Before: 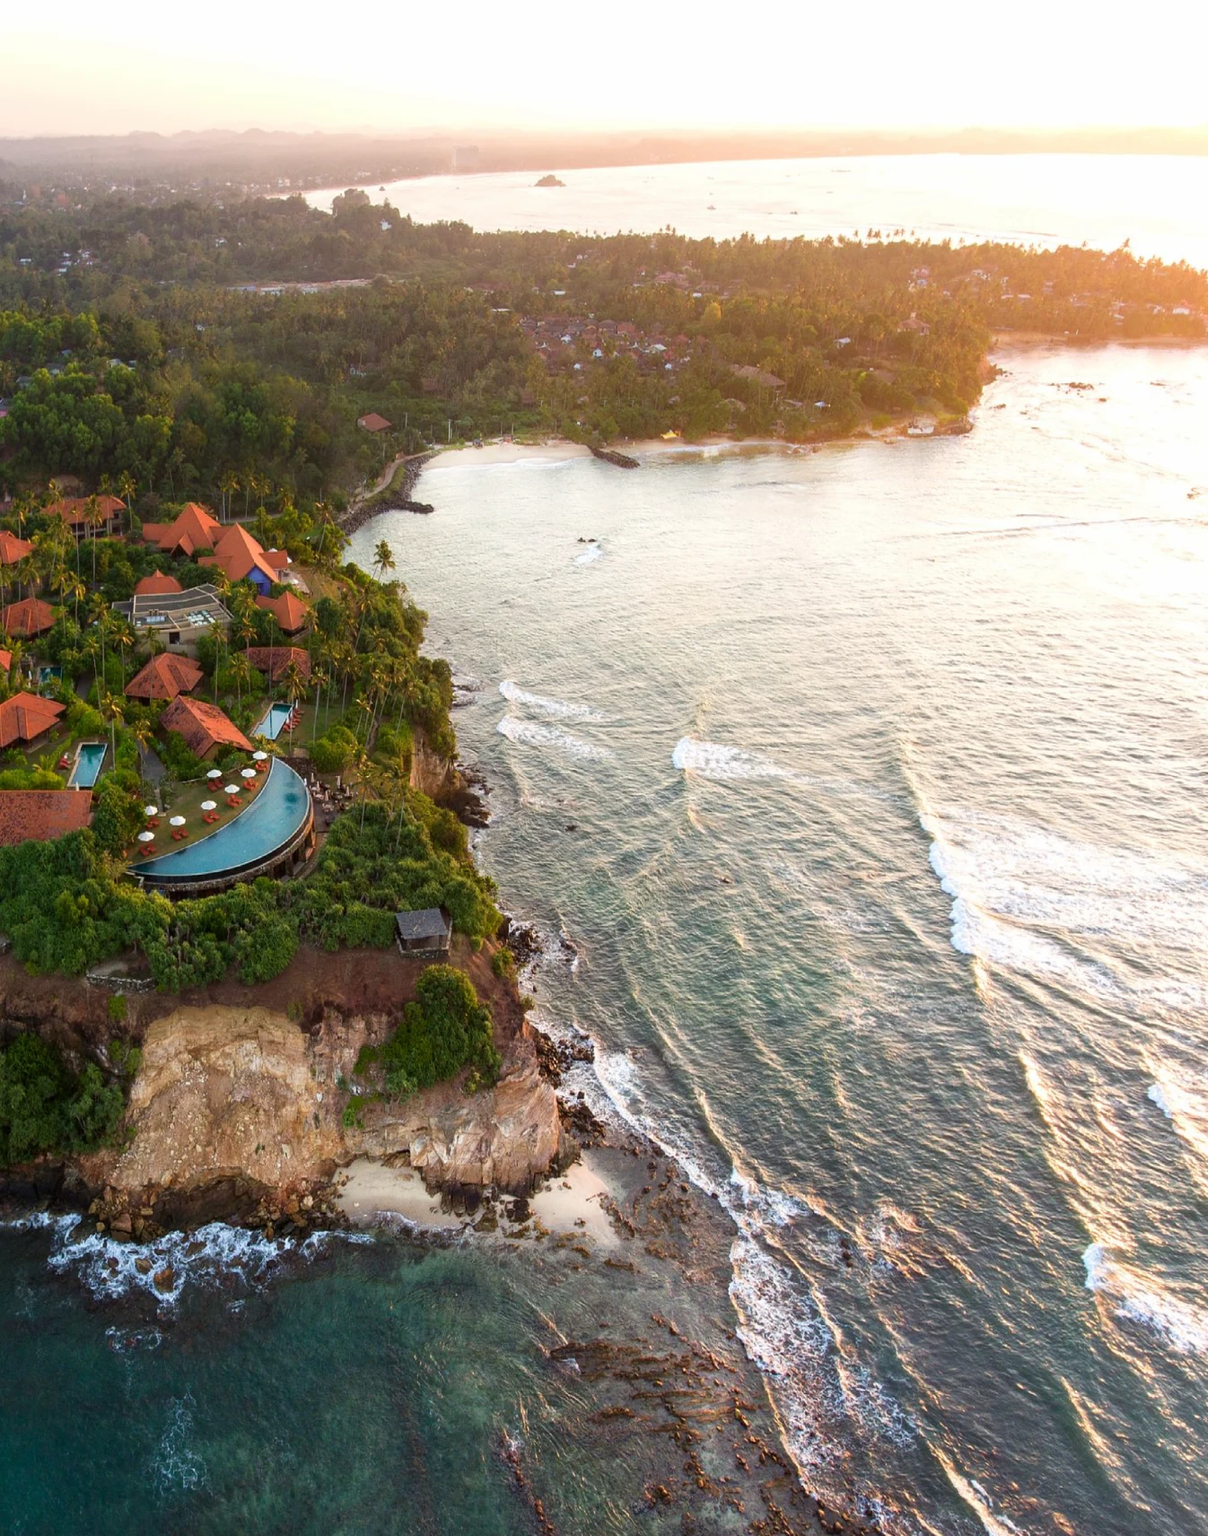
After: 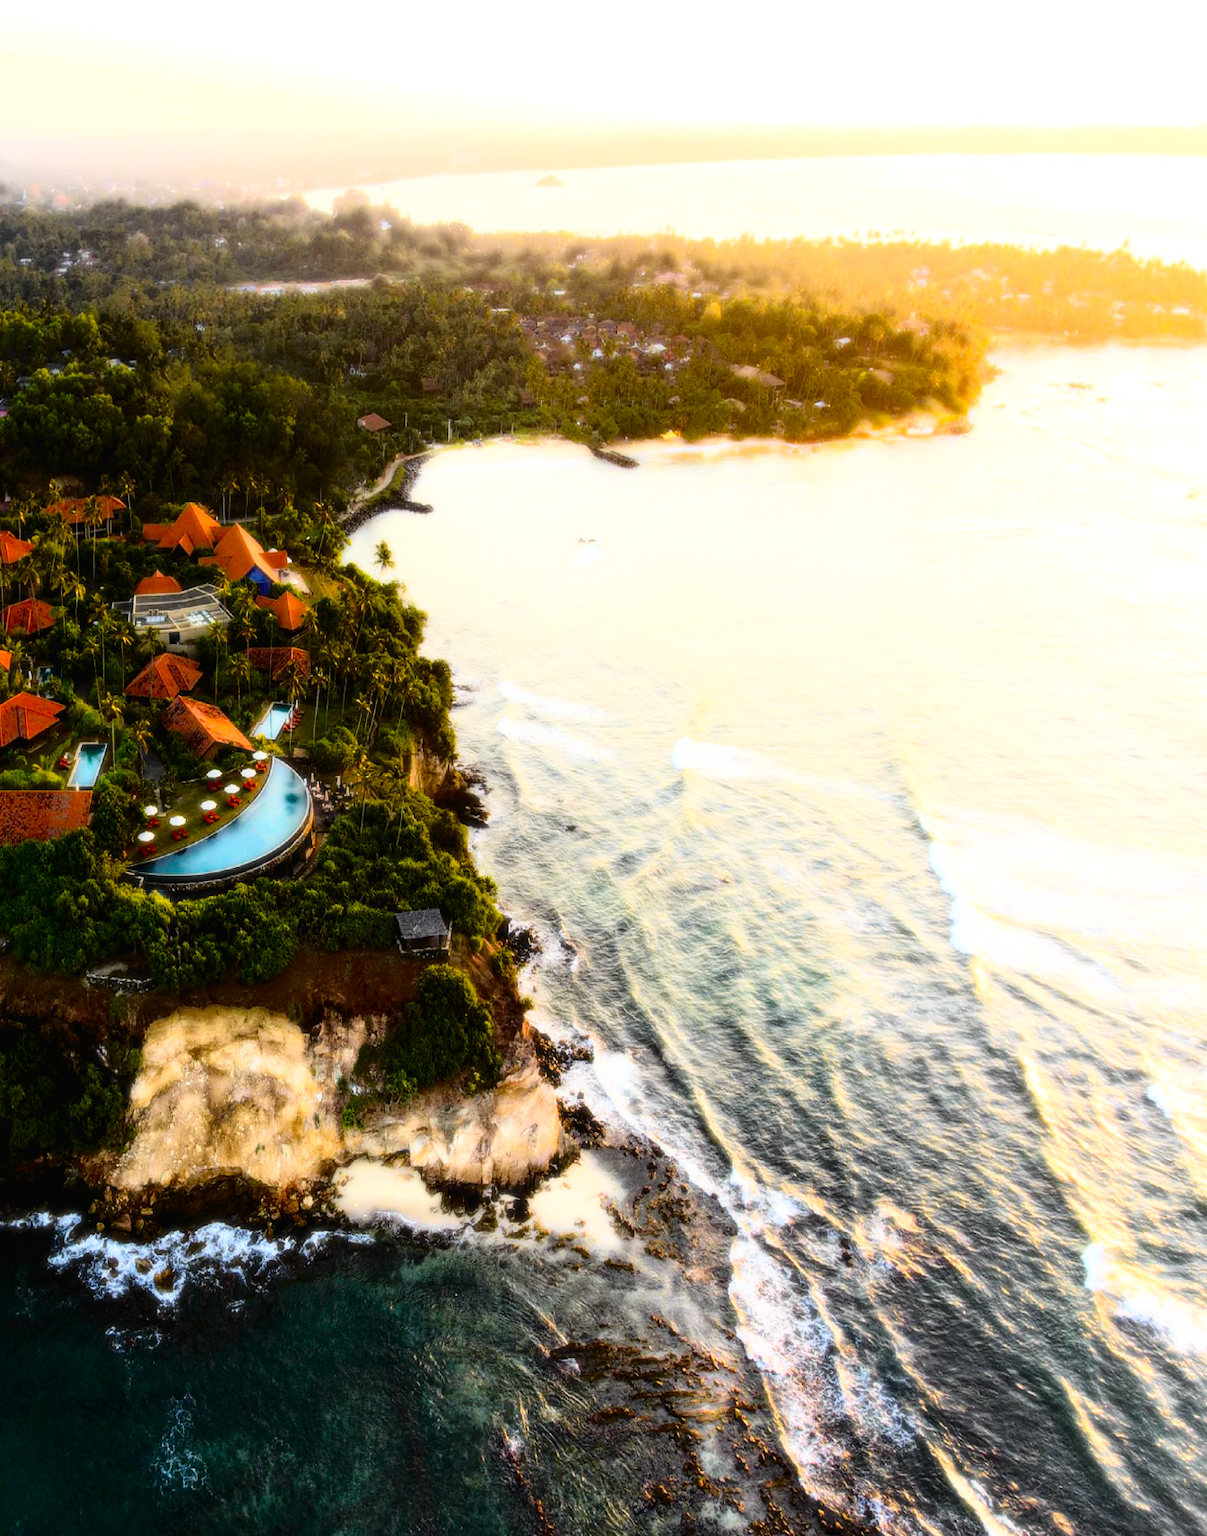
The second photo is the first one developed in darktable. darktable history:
bloom: size 0%, threshold 54.82%, strength 8.31%
filmic rgb: black relative exposure -7.6 EV, white relative exposure 4.64 EV, threshold 3 EV, target black luminance 0%, hardness 3.55, latitude 50.51%, contrast 1.033, highlights saturation mix 10%, shadows ↔ highlights balance -0.198%, color science v4 (2020), enable highlight reconstruction true
tone curve: curves: ch0 [(0, 0.013) (0.129, 0.1) (0.327, 0.382) (0.489, 0.573) (0.66, 0.748) (0.858, 0.926) (1, 0.977)]; ch1 [(0, 0) (0.353, 0.344) (0.45, 0.46) (0.498, 0.498) (0.521, 0.512) (0.563, 0.559) (0.592, 0.578) (0.647, 0.657) (1, 1)]; ch2 [(0, 0) (0.333, 0.346) (0.375, 0.375) (0.424, 0.43) (0.476, 0.492) (0.502, 0.502) (0.524, 0.531) (0.579, 0.61) (0.612, 0.644) (0.66, 0.715) (1, 1)], color space Lab, independent channels, preserve colors none
exposure: compensate highlight preservation false
contrast brightness saturation: contrast 0.12, brightness -0.12, saturation 0.2
color contrast: green-magenta contrast 0.84, blue-yellow contrast 0.86
